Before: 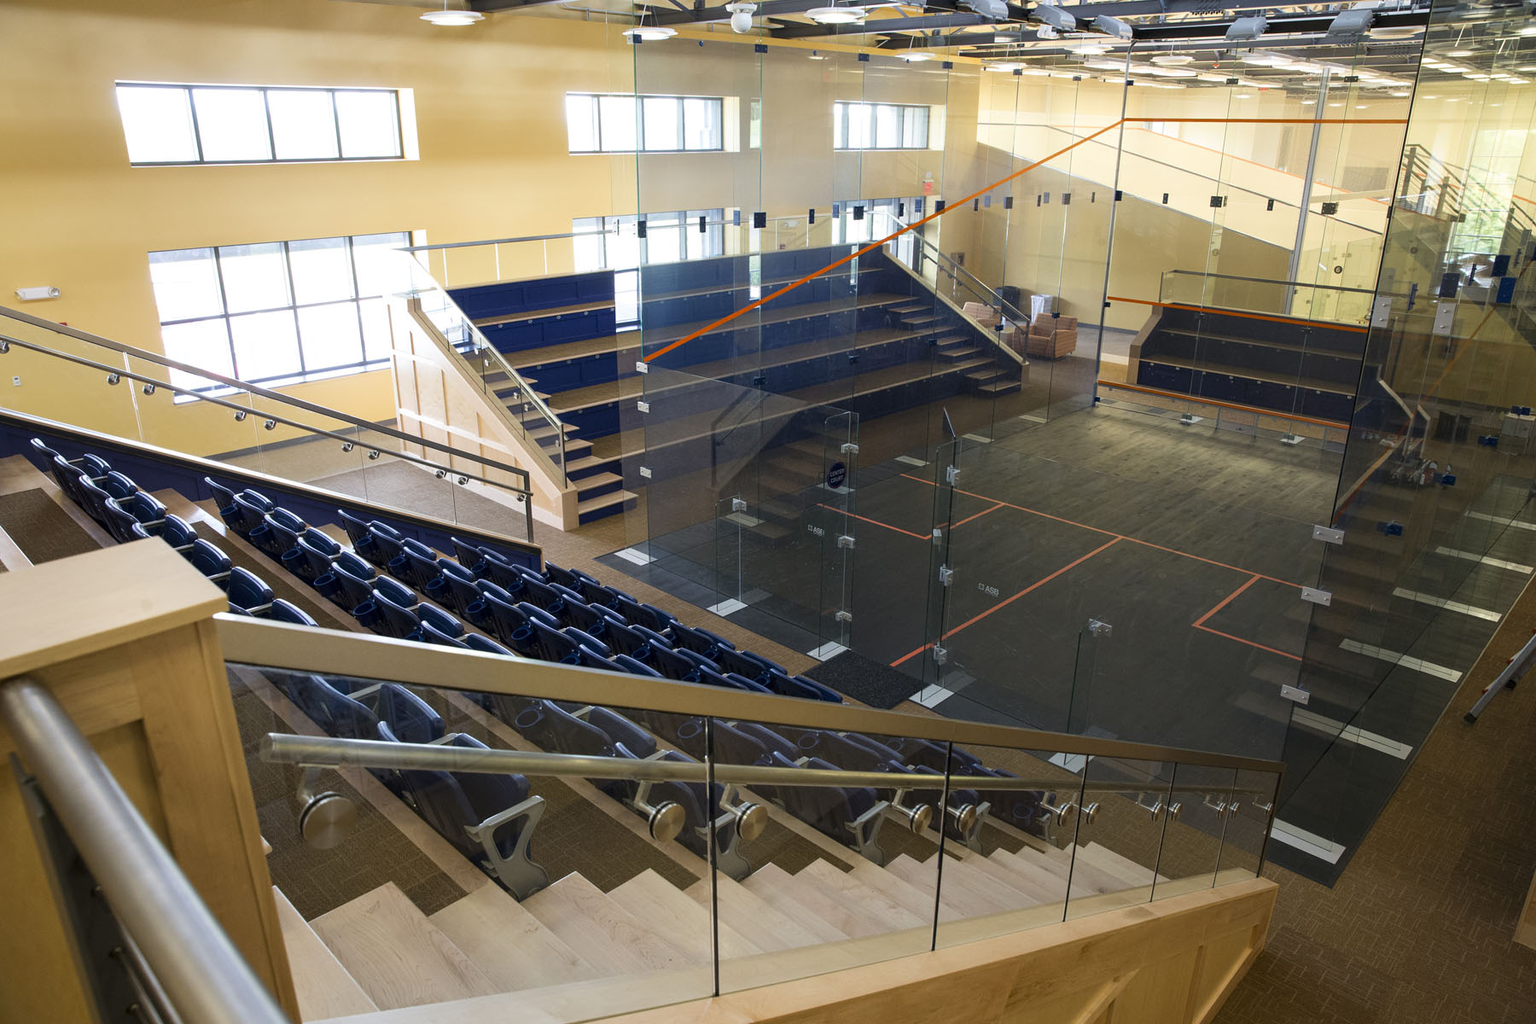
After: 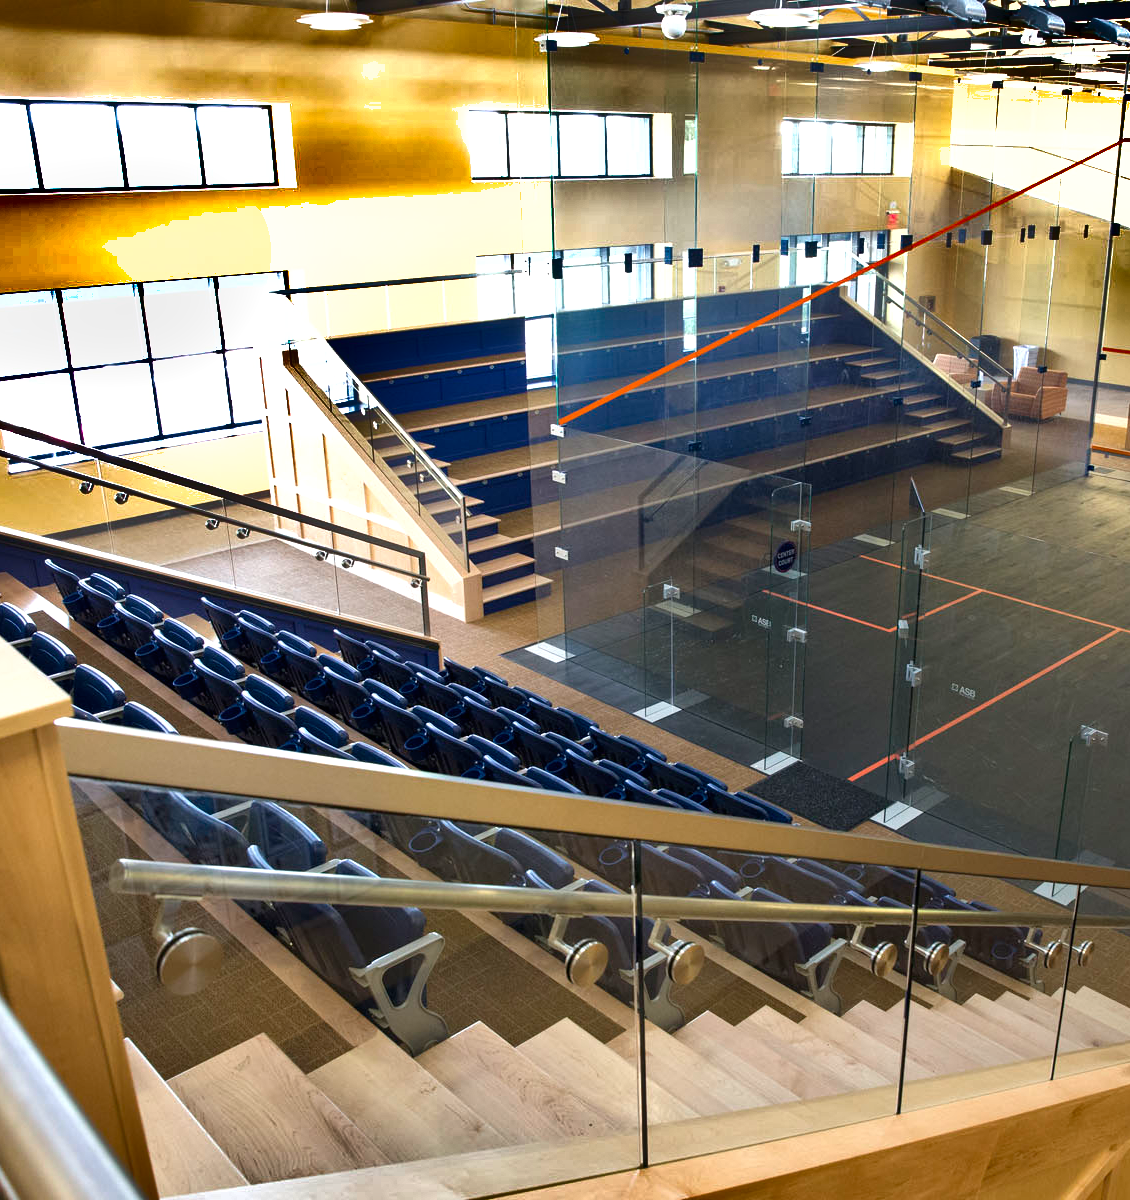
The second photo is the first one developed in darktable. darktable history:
exposure: black level correction 0, exposure 0.69 EV, compensate highlight preservation false
shadows and highlights: shadows 17.32, highlights -85.29, soften with gaussian
crop: left 10.872%, right 26.315%
